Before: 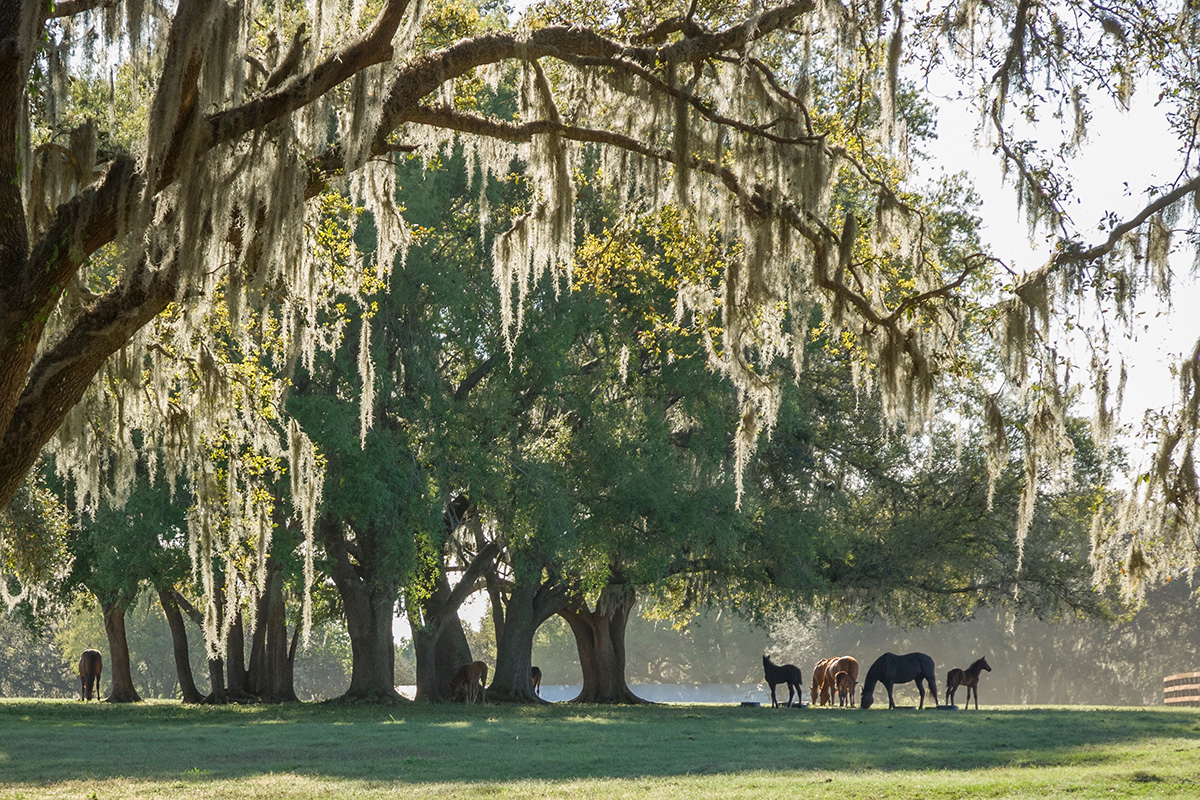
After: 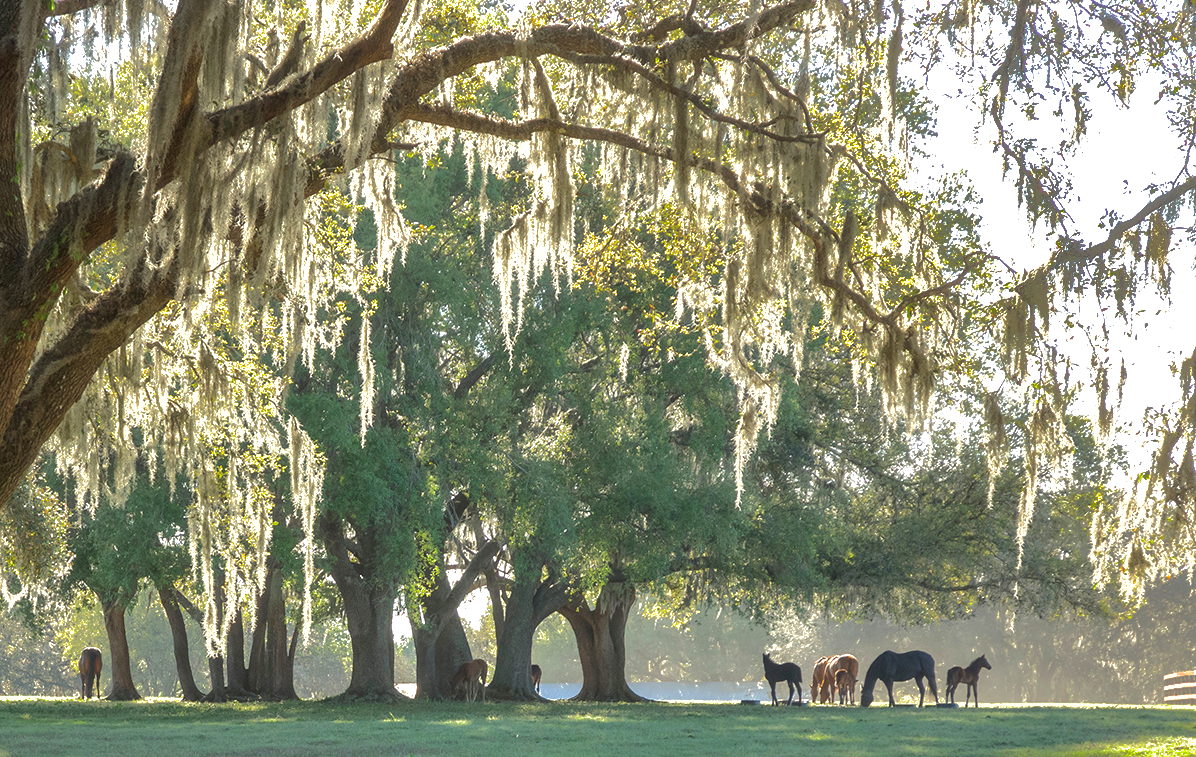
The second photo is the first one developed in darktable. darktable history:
crop: top 0.269%, right 0.258%, bottom 5.04%
haze removal: strength -0.041, compatibility mode true, adaptive false
shadows and highlights: shadows 39.01, highlights -73.91
exposure: black level correction 0, exposure 0.848 EV, compensate highlight preservation false
